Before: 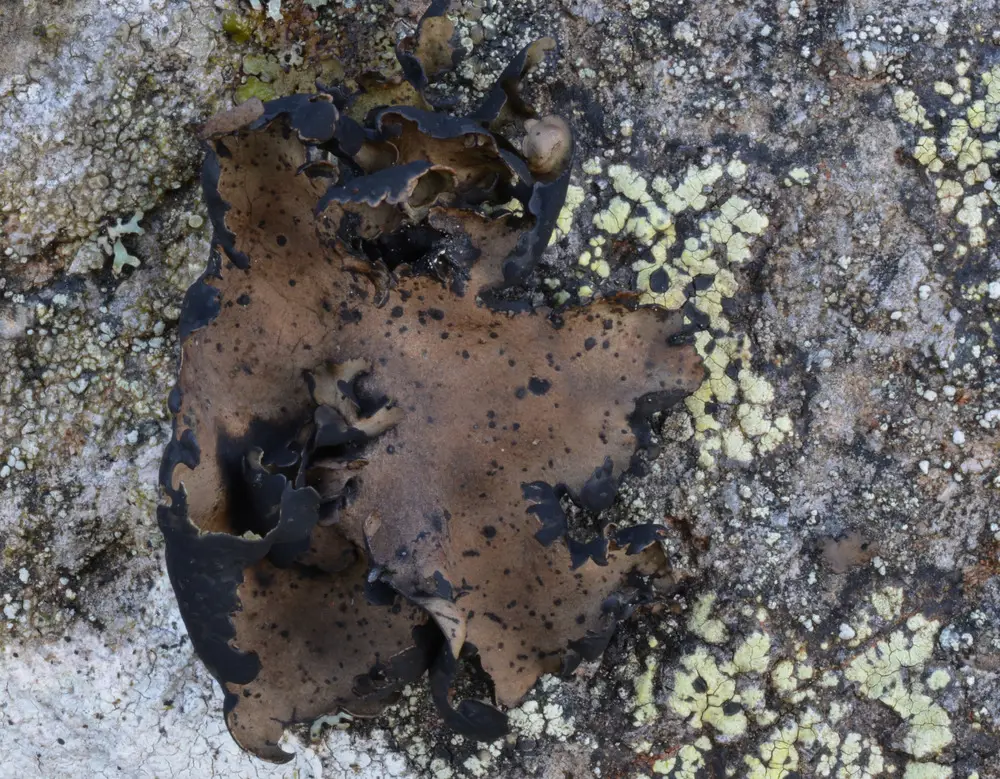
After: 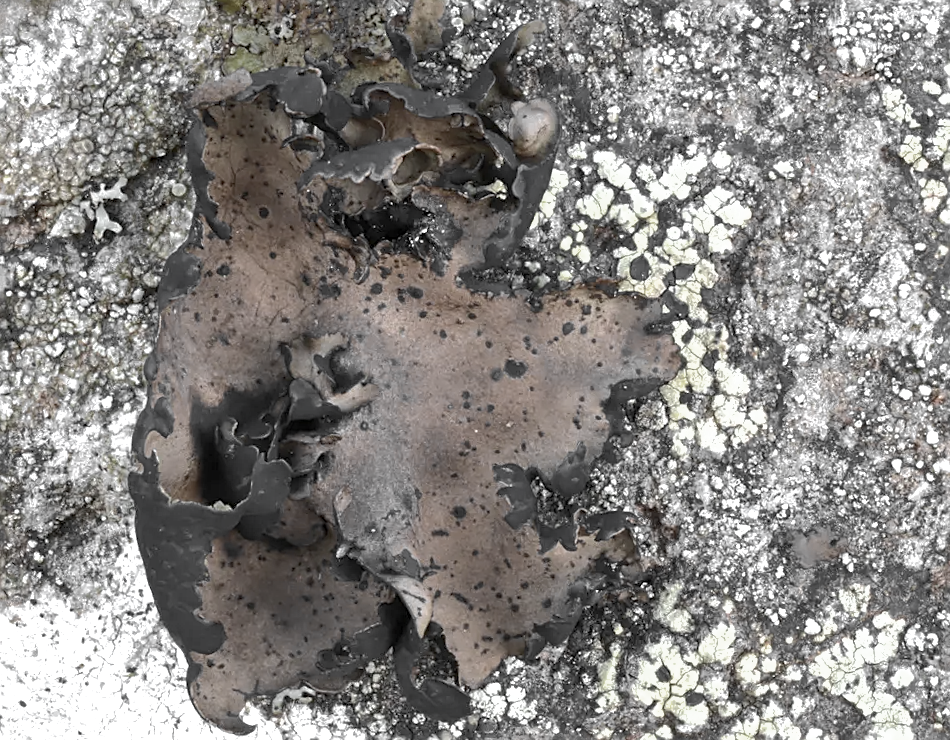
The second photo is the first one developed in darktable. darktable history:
sharpen: on, module defaults
contrast brightness saturation: saturation 0.18
shadows and highlights: on, module defaults
color zones: curves: ch0 [(0, 0.613) (0.01, 0.613) (0.245, 0.448) (0.498, 0.529) (0.642, 0.665) (0.879, 0.777) (0.99, 0.613)]; ch1 [(0, 0.035) (0.121, 0.189) (0.259, 0.197) (0.415, 0.061) (0.589, 0.022) (0.732, 0.022) (0.857, 0.026) (0.991, 0.053)]
crop and rotate: angle -2.38°
exposure: black level correction 0.001, exposure 0.955 EV, compensate exposure bias true, compensate highlight preservation false
